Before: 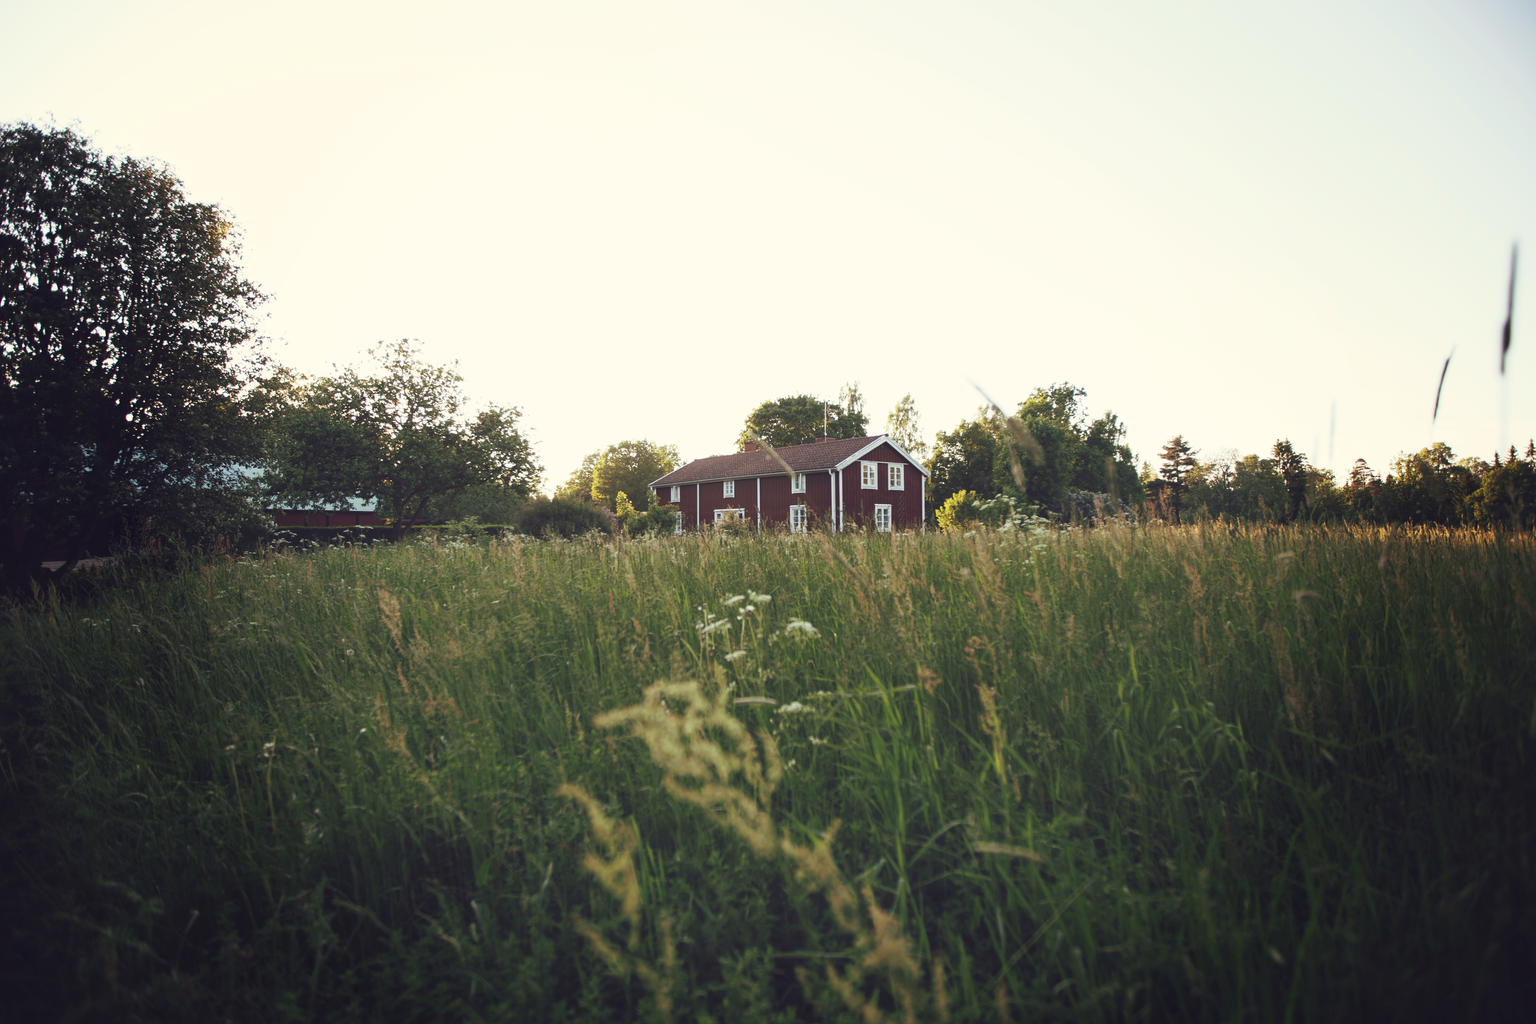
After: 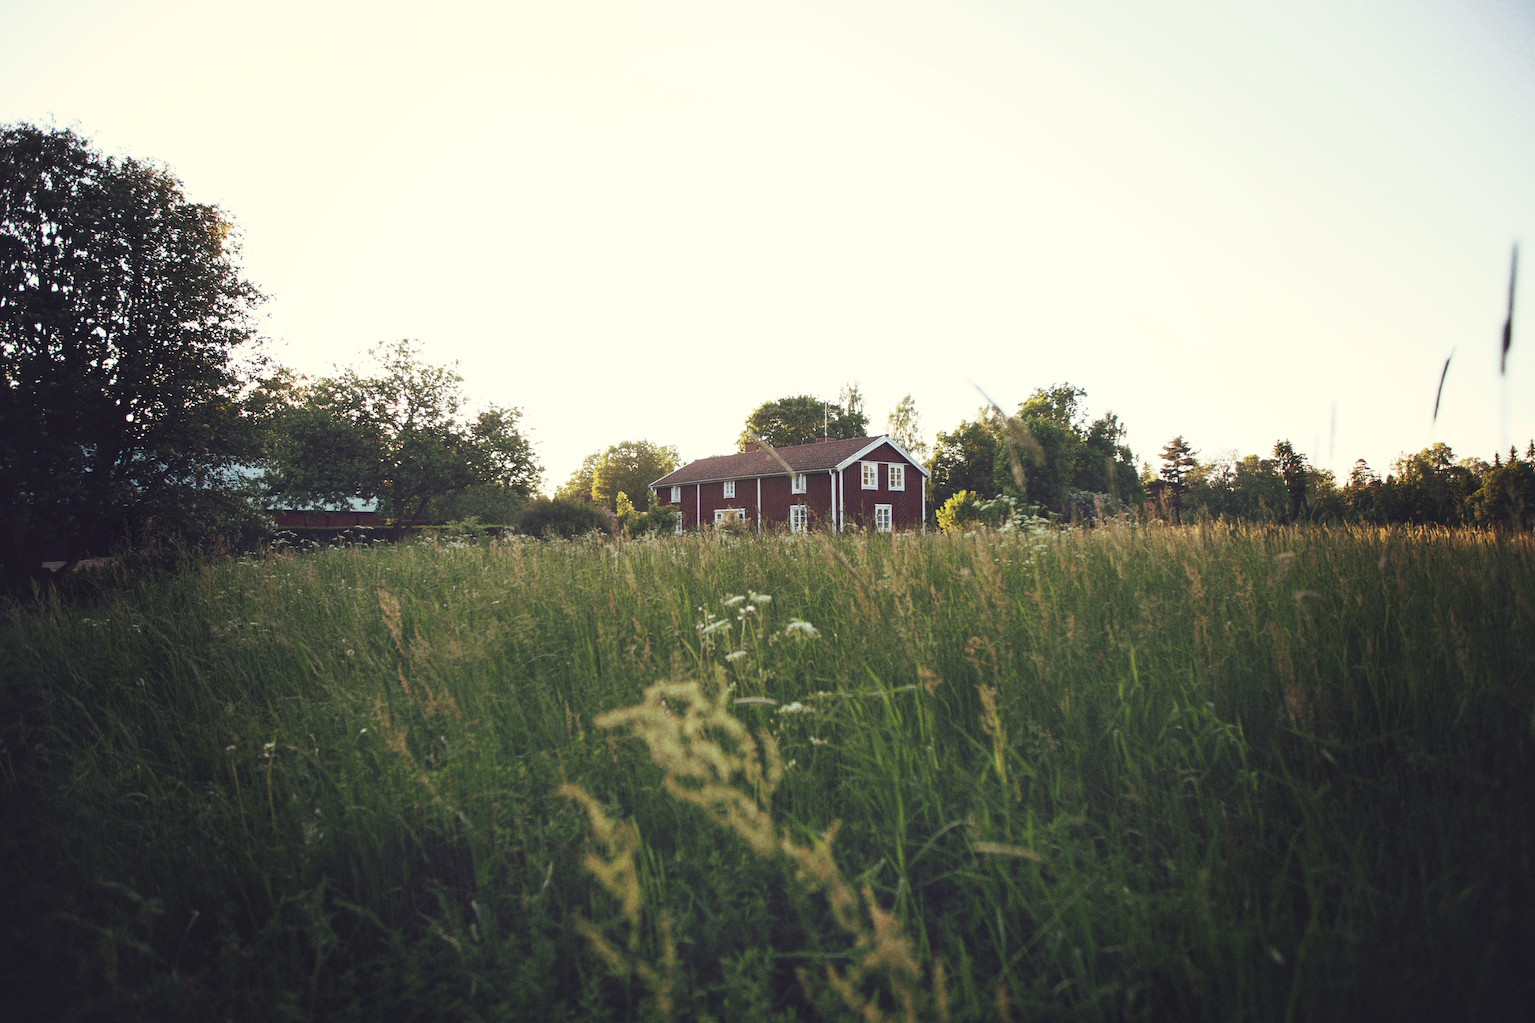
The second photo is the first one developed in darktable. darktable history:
exposure: black level correction -0.003, exposure 0.04 EV, compensate highlight preservation false
grain: on, module defaults
